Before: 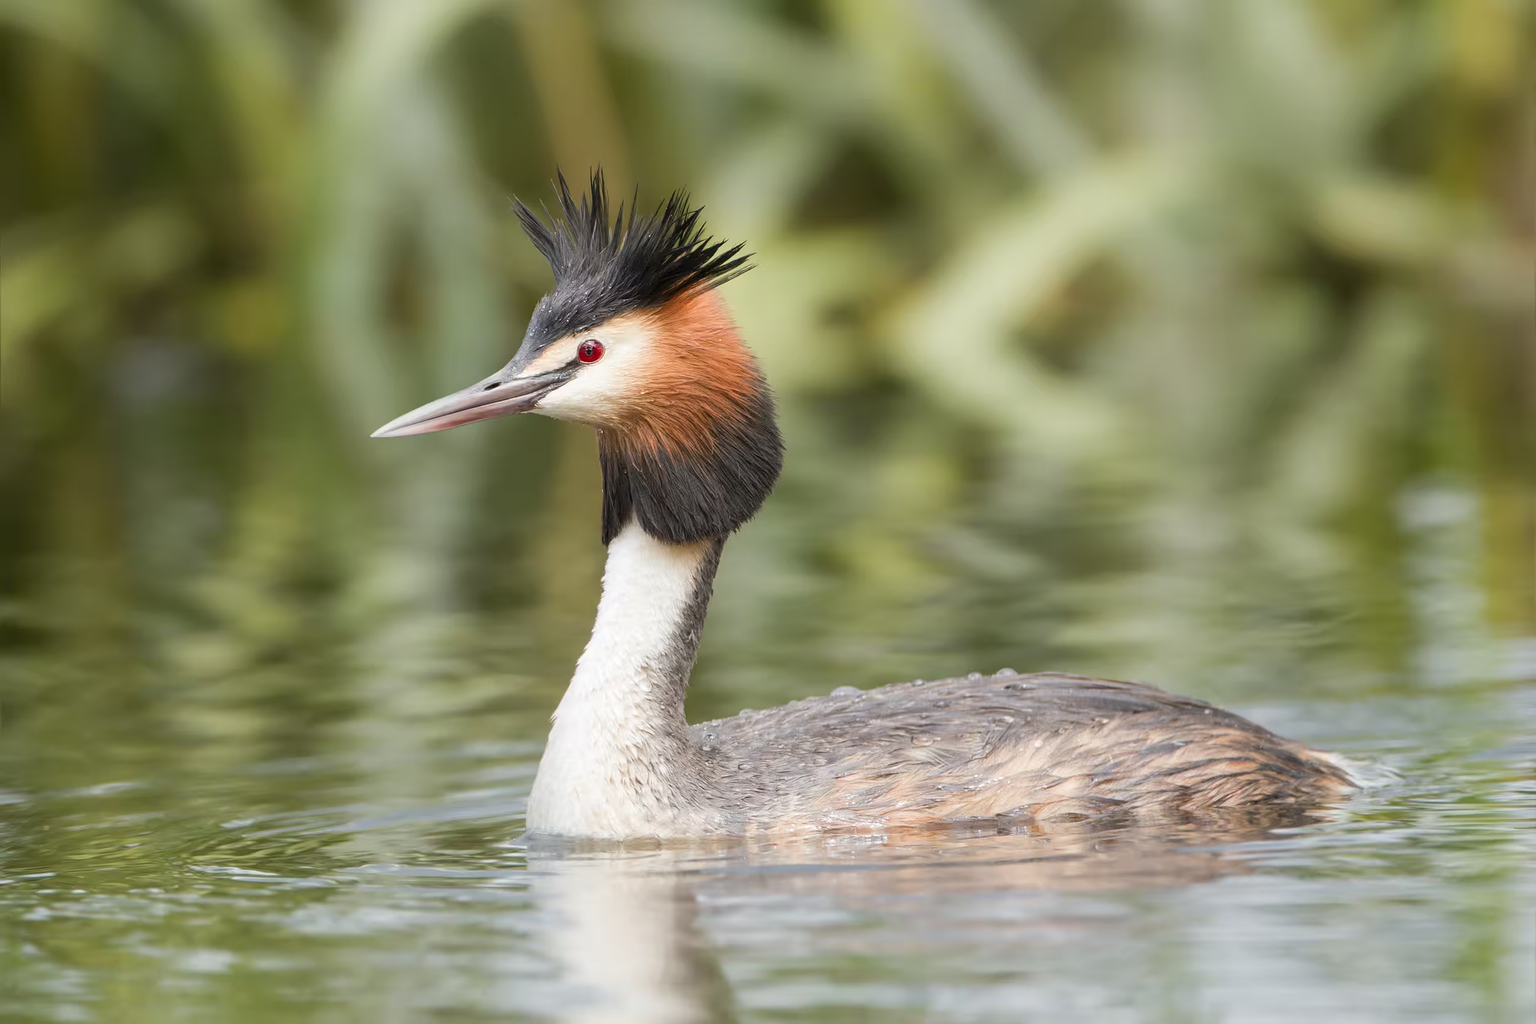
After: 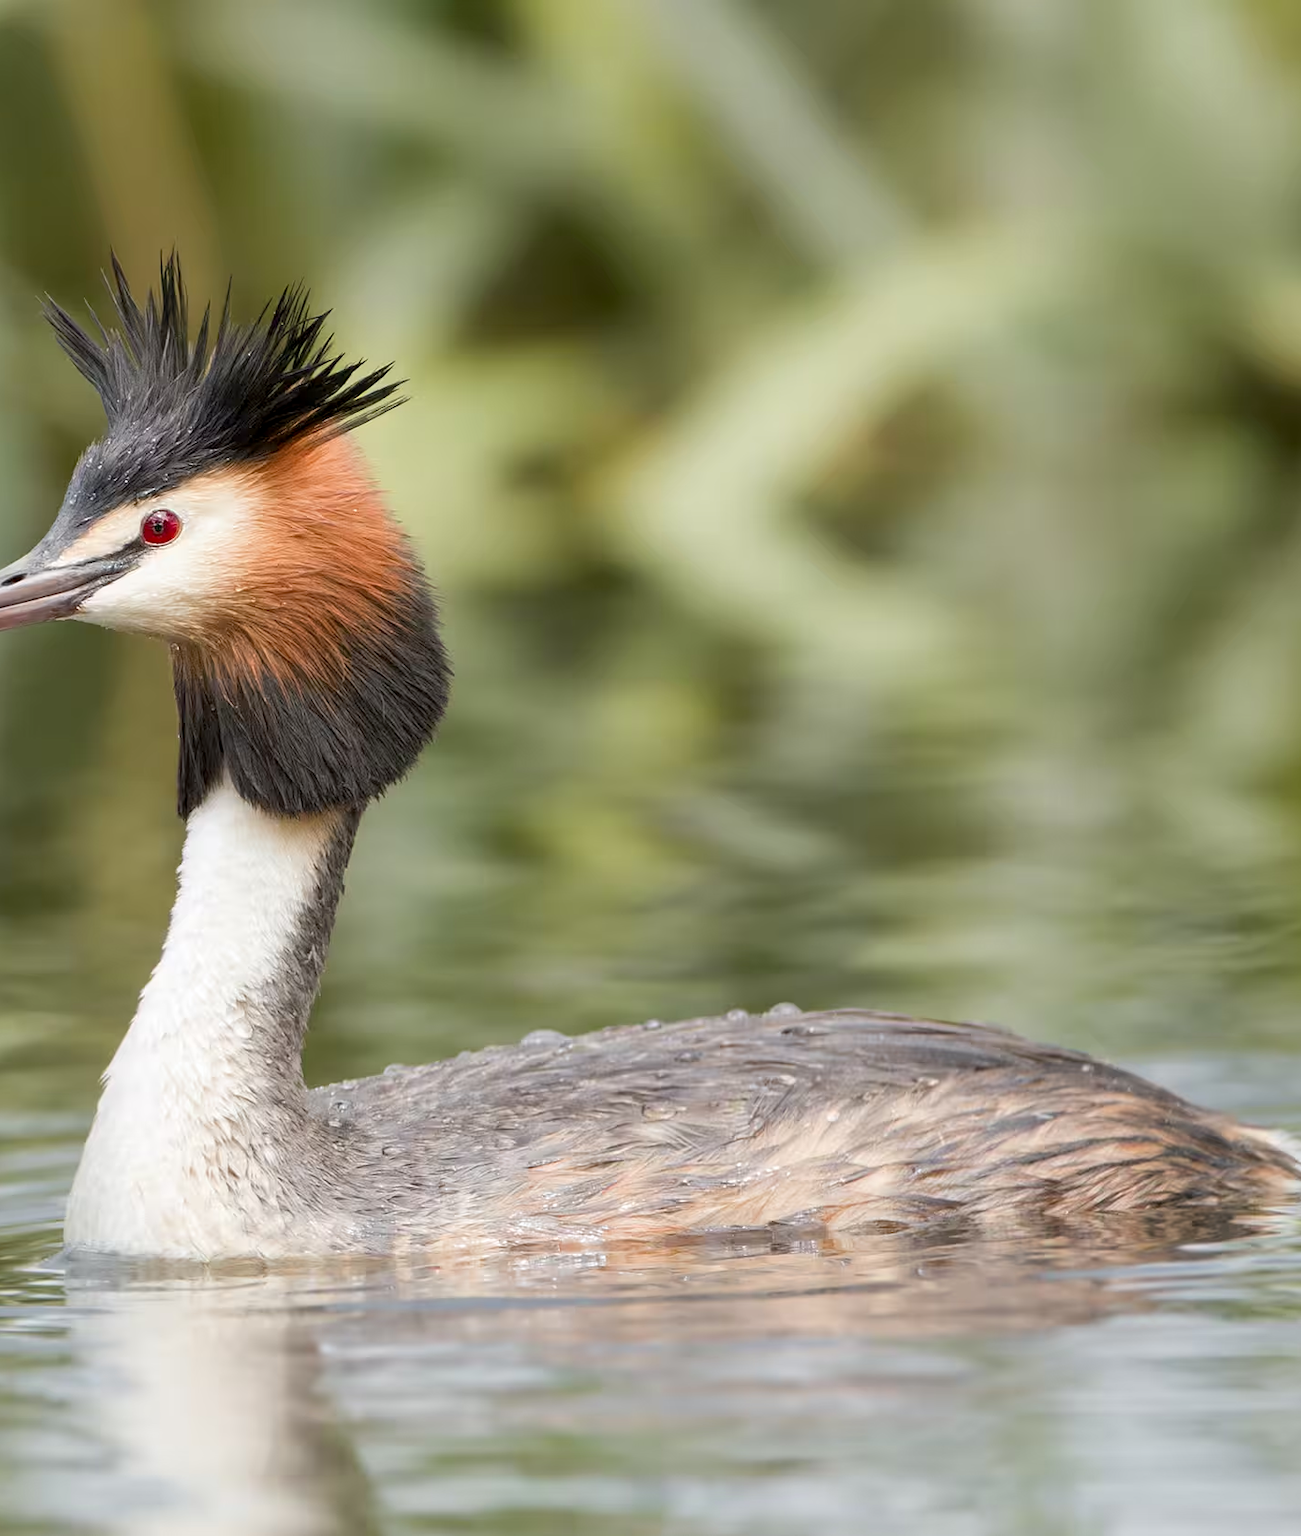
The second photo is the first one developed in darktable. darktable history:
crop: left 31.515%, top 0.016%, right 12.004%
exposure: black level correction 0.005, exposure 0.016 EV, compensate exposure bias true, compensate highlight preservation false
